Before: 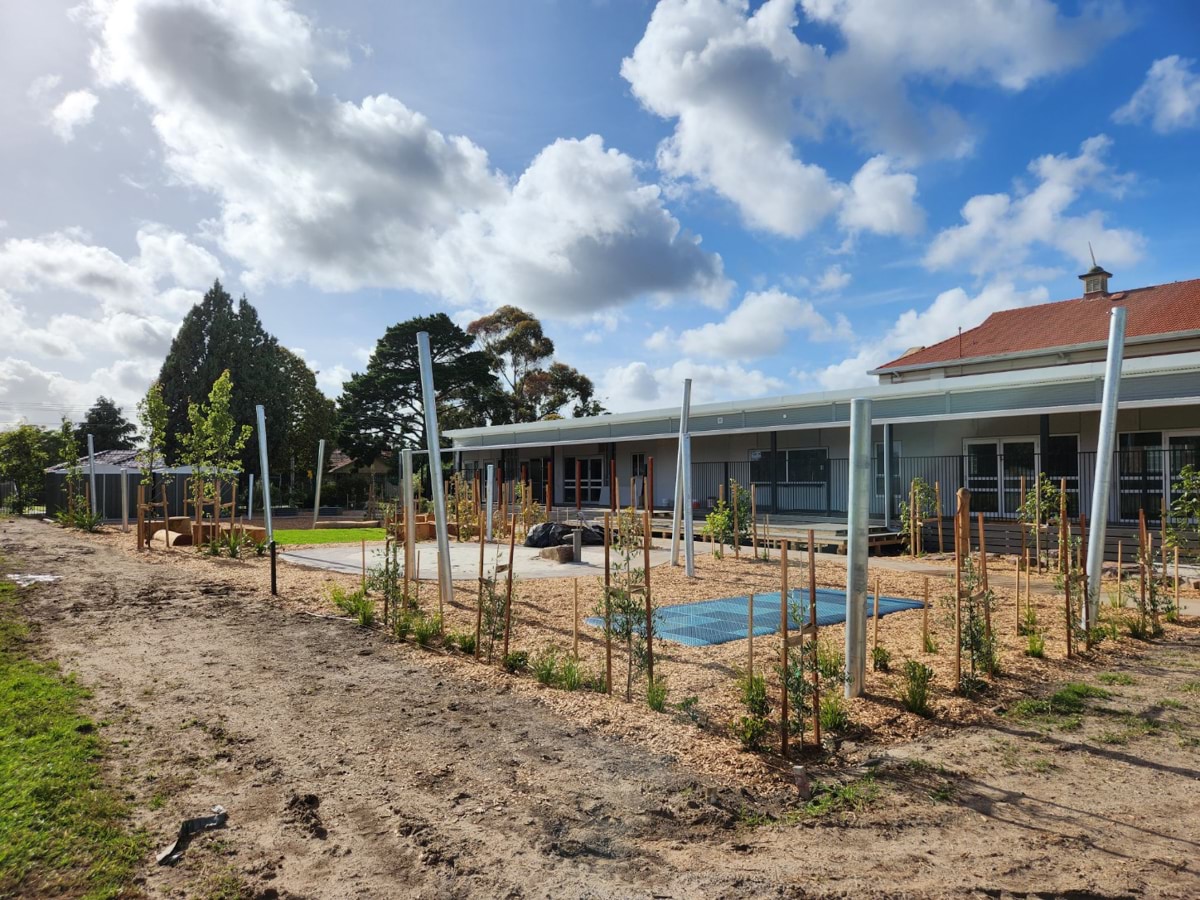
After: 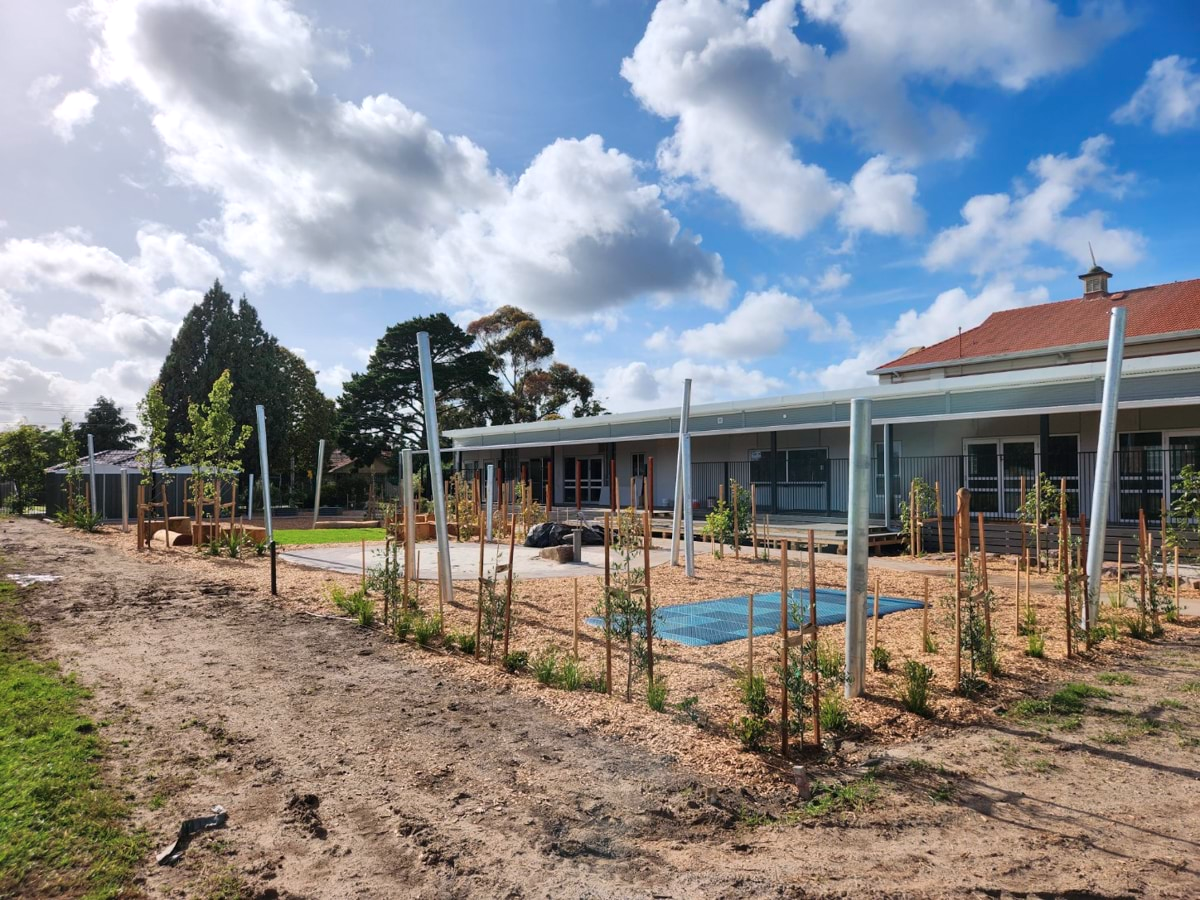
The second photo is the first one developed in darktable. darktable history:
color calibration: illuminant F (fluorescent), F source F9 (Cool White Deluxe 4150 K) – high CRI, x 0.374, y 0.373, temperature 4158.34 K
white balance: red 1.127, blue 0.943
